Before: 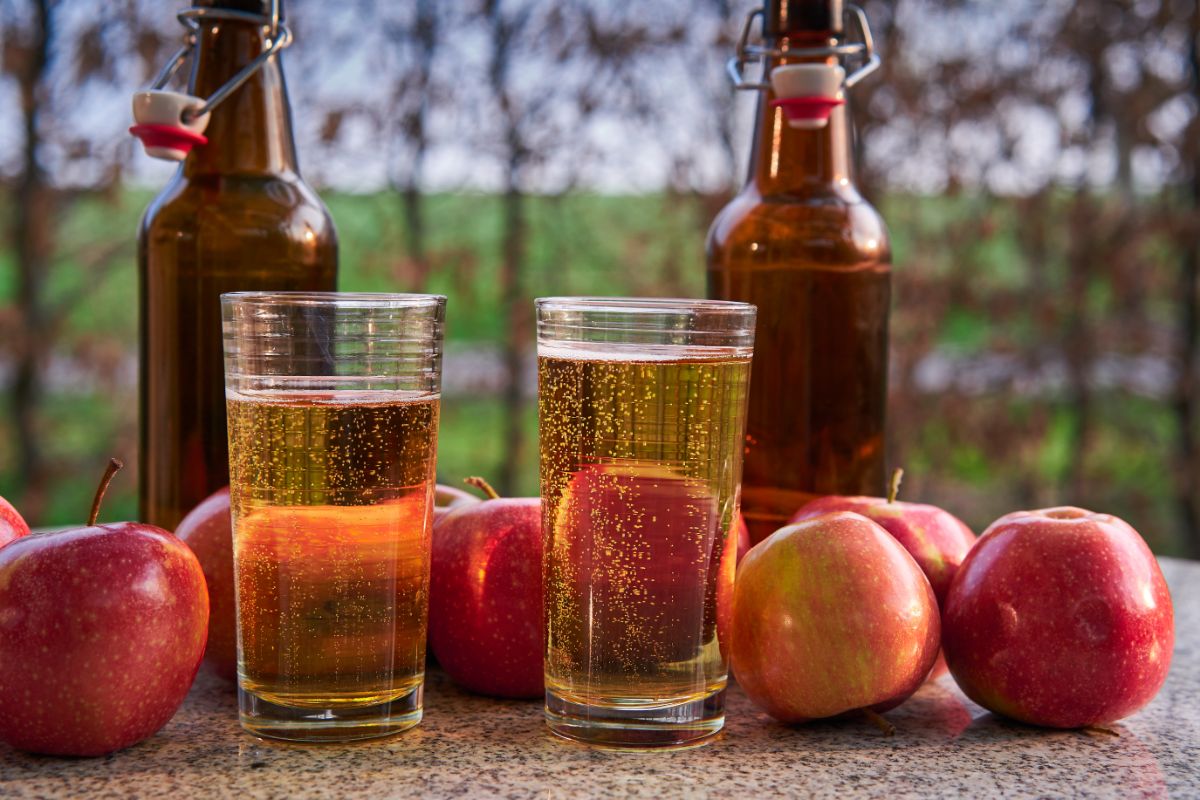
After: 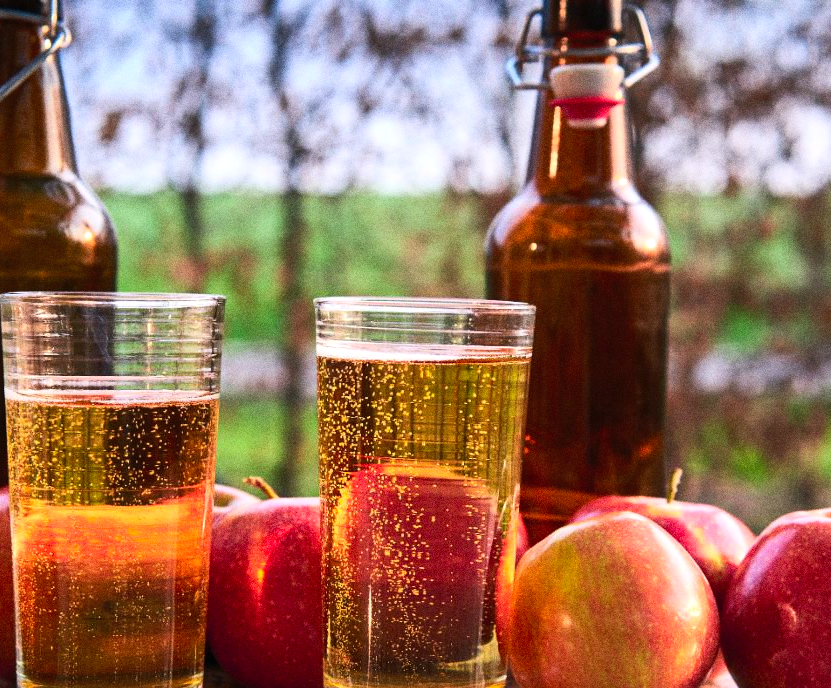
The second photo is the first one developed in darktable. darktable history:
contrast brightness saturation: contrast 0.2, brightness 0.16, saturation 0.22
grain: coarseness 9.61 ISO, strength 35.62%
tone equalizer: -8 EV -0.417 EV, -7 EV -0.389 EV, -6 EV -0.333 EV, -5 EV -0.222 EV, -3 EV 0.222 EV, -2 EV 0.333 EV, -1 EV 0.389 EV, +0 EV 0.417 EV, edges refinement/feathering 500, mask exposure compensation -1.25 EV, preserve details no
crop: left 18.479%, right 12.2%, bottom 13.971%
